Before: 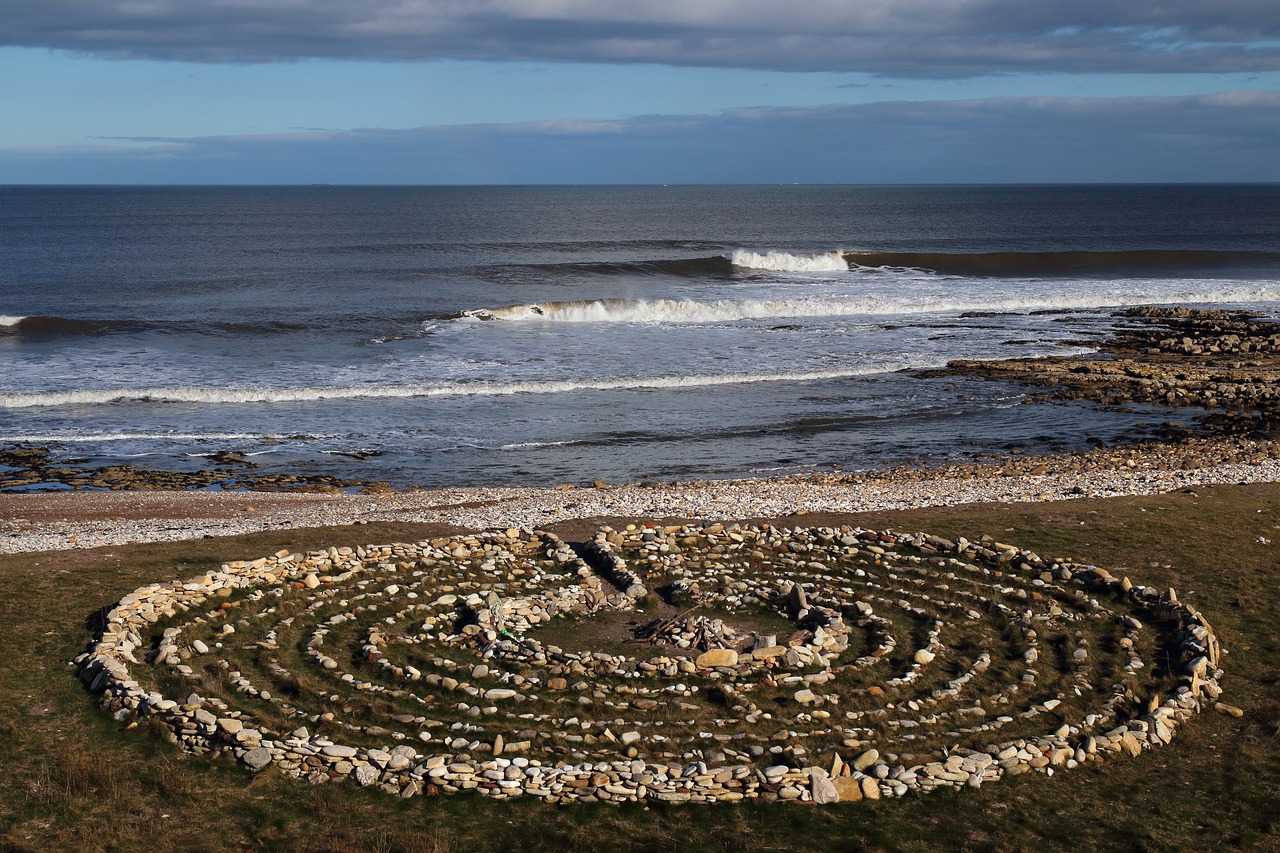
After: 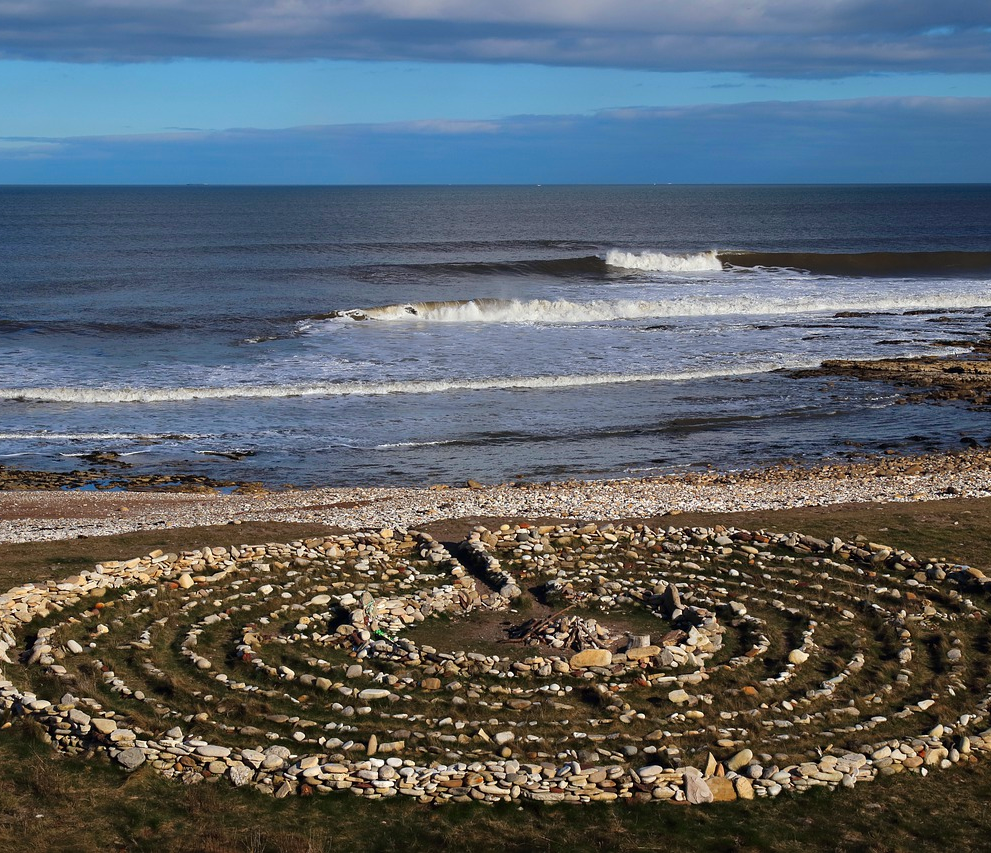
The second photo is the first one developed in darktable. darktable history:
color zones: curves: ch1 [(0.25, 0.5) (0.747, 0.71)]
crop: left 9.88%, right 12.664%
